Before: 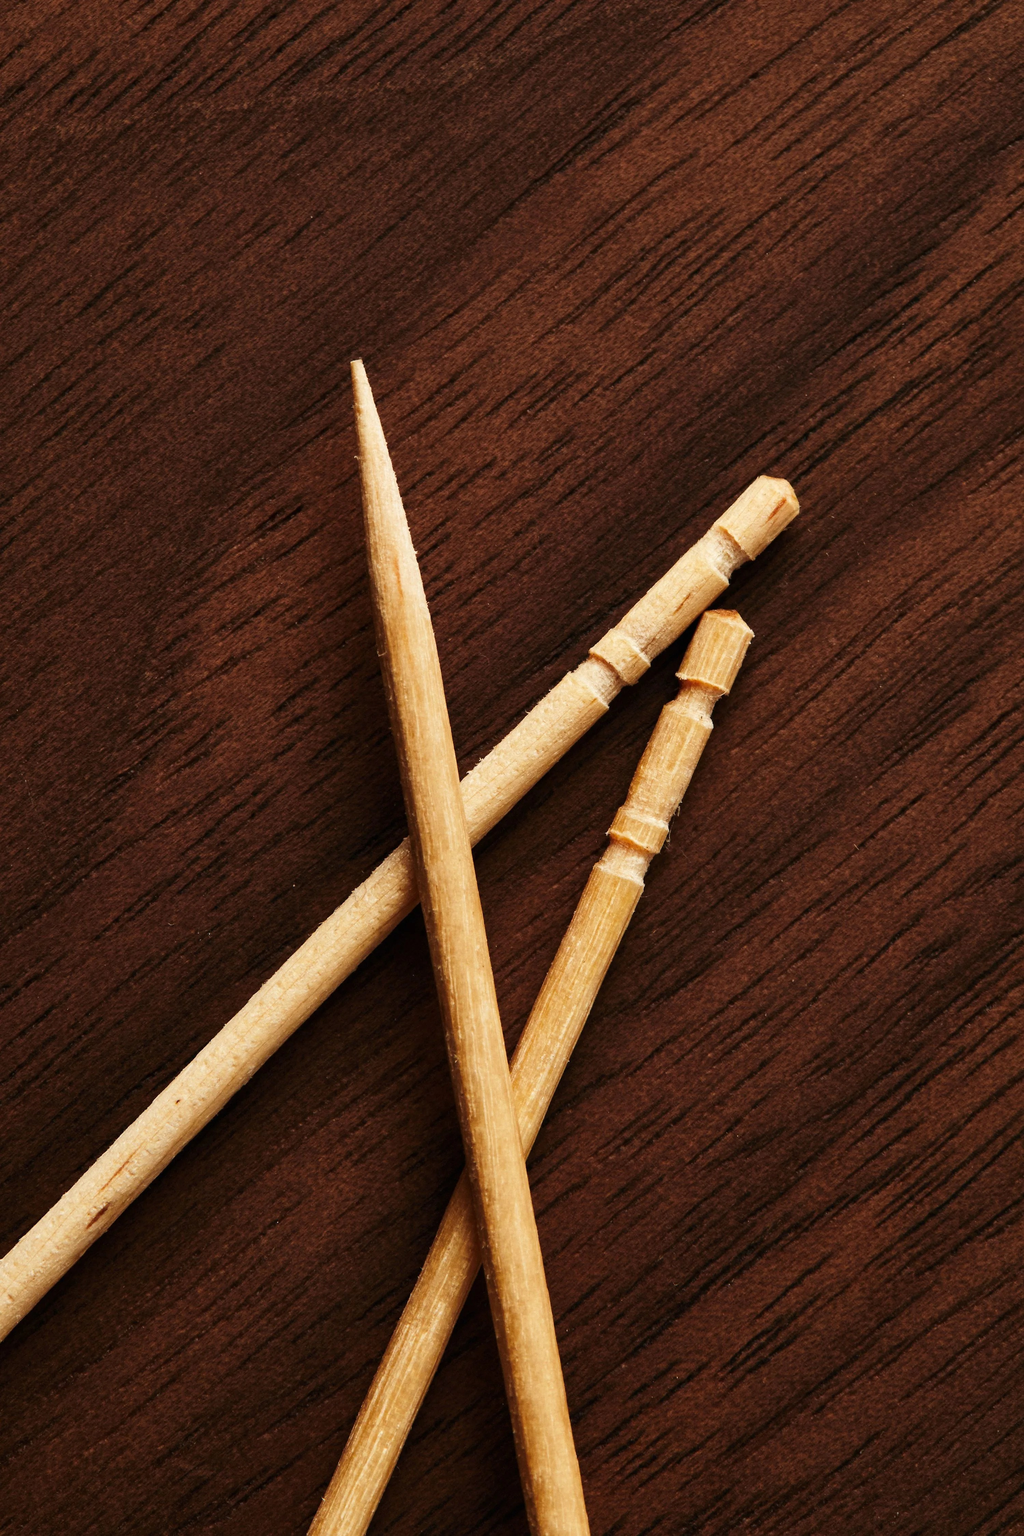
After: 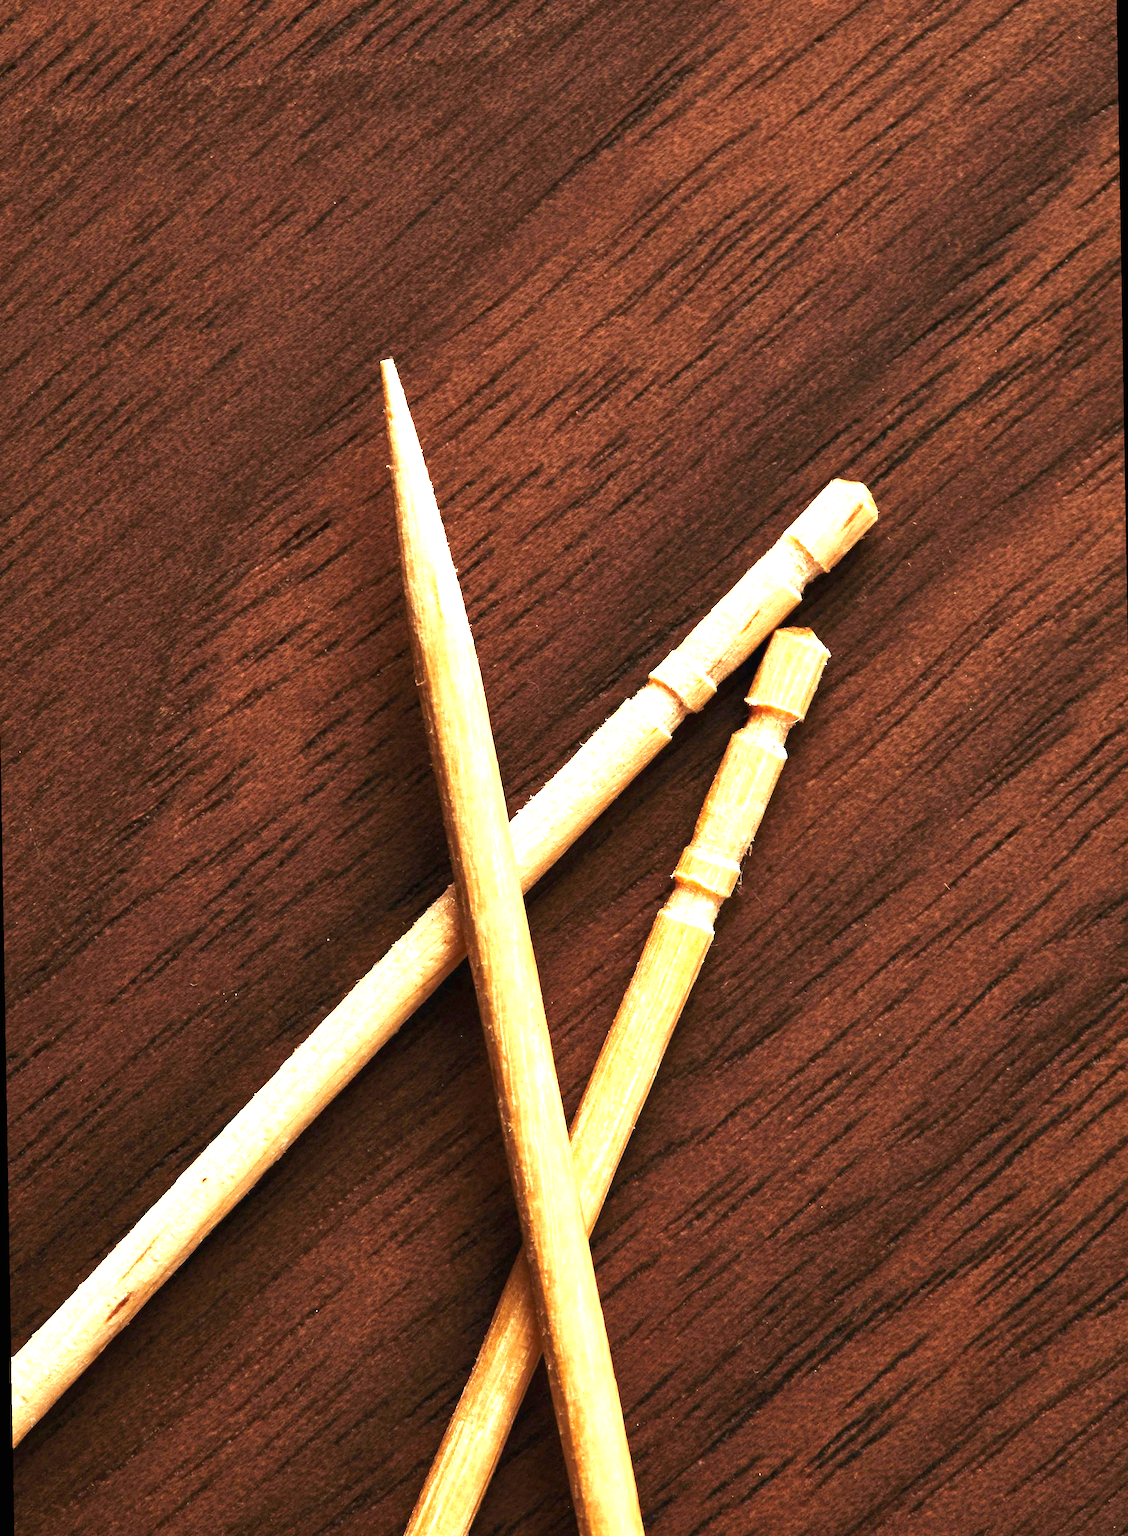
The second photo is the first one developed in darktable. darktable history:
rotate and perspective: rotation -1°, crop left 0.011, crop right 0.989, crop top 0.025, crop bottom 0.975
crop: top 0.448%, right 0.264%, bottom 5.045%
exposure: black level correction 0, exposure 1.5 EV, compensate exposure bias true, compensate highlight preservation false
